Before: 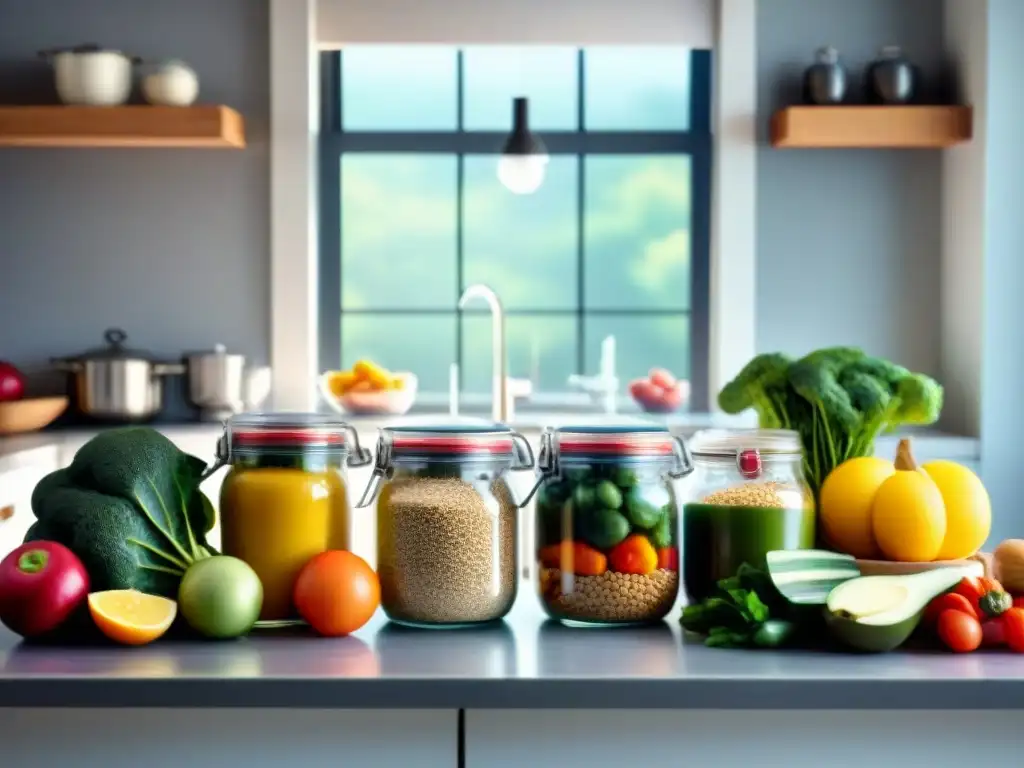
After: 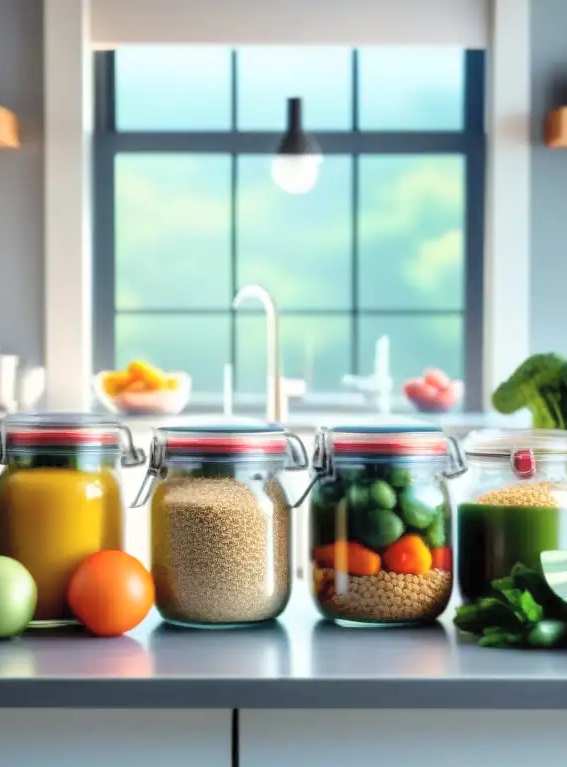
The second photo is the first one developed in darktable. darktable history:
contrast brightness saturation: brightness 0.124
crop: left 22.084%, right 22.124%, bottom 0.002%
